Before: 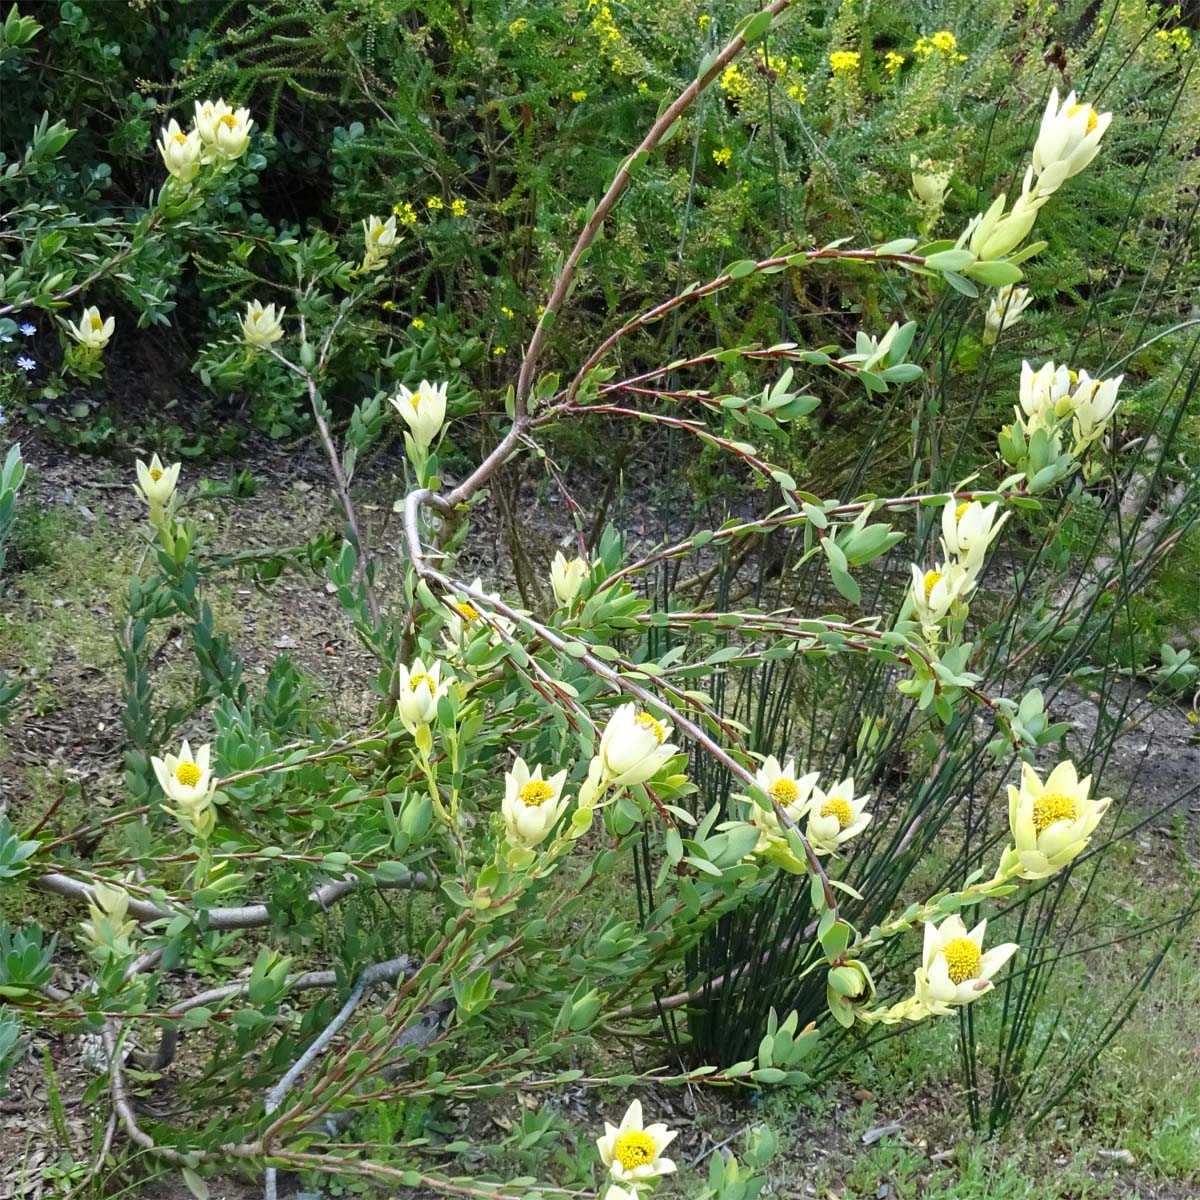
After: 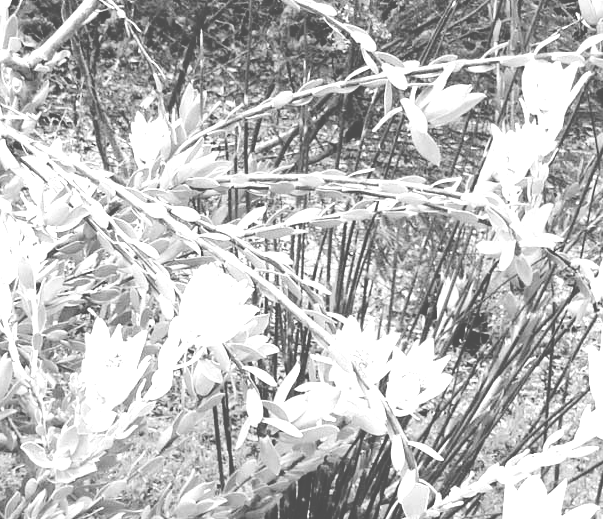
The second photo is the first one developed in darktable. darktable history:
crop: left 35.03%, top 36.625%, right 14.663%, bottom 20.057%
contrast brightness saturation: saturation -0.05
filmic rgb: black relative exposure -5 EV, hardness 2.88, contrast 1.3
color balance: on, module defaults
tone equalizer: on, module defaults
colorize: hue 34.49°, saturation 35.33%, source mix 100%, lightness 55%, version 1
monochrome: on, module defaults
